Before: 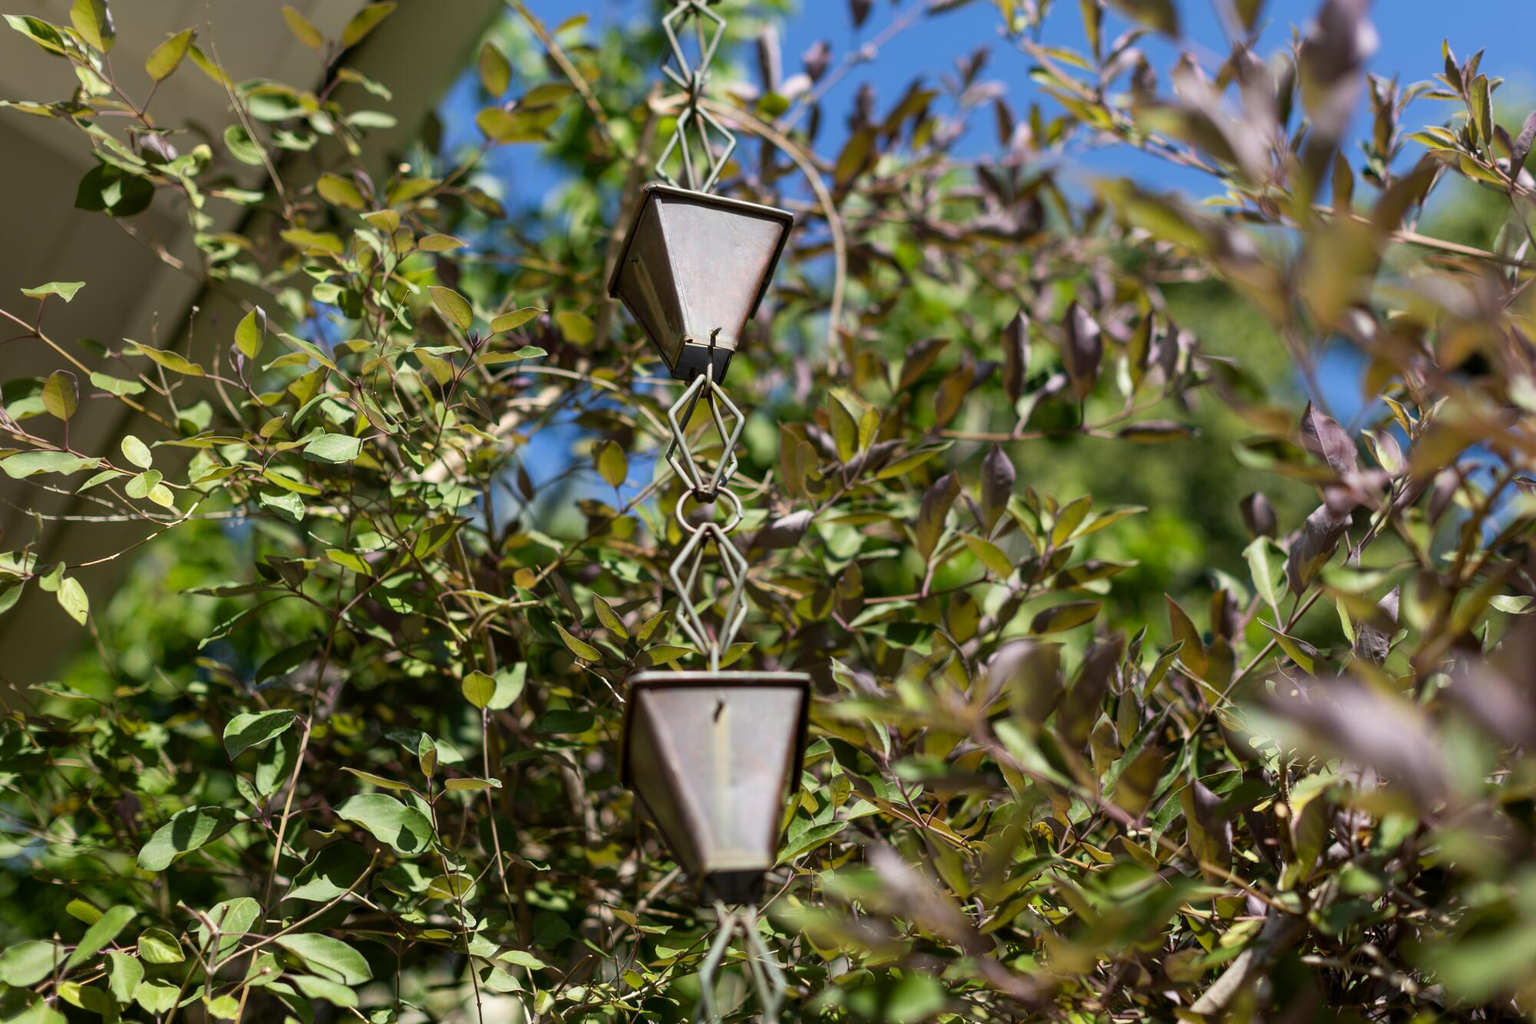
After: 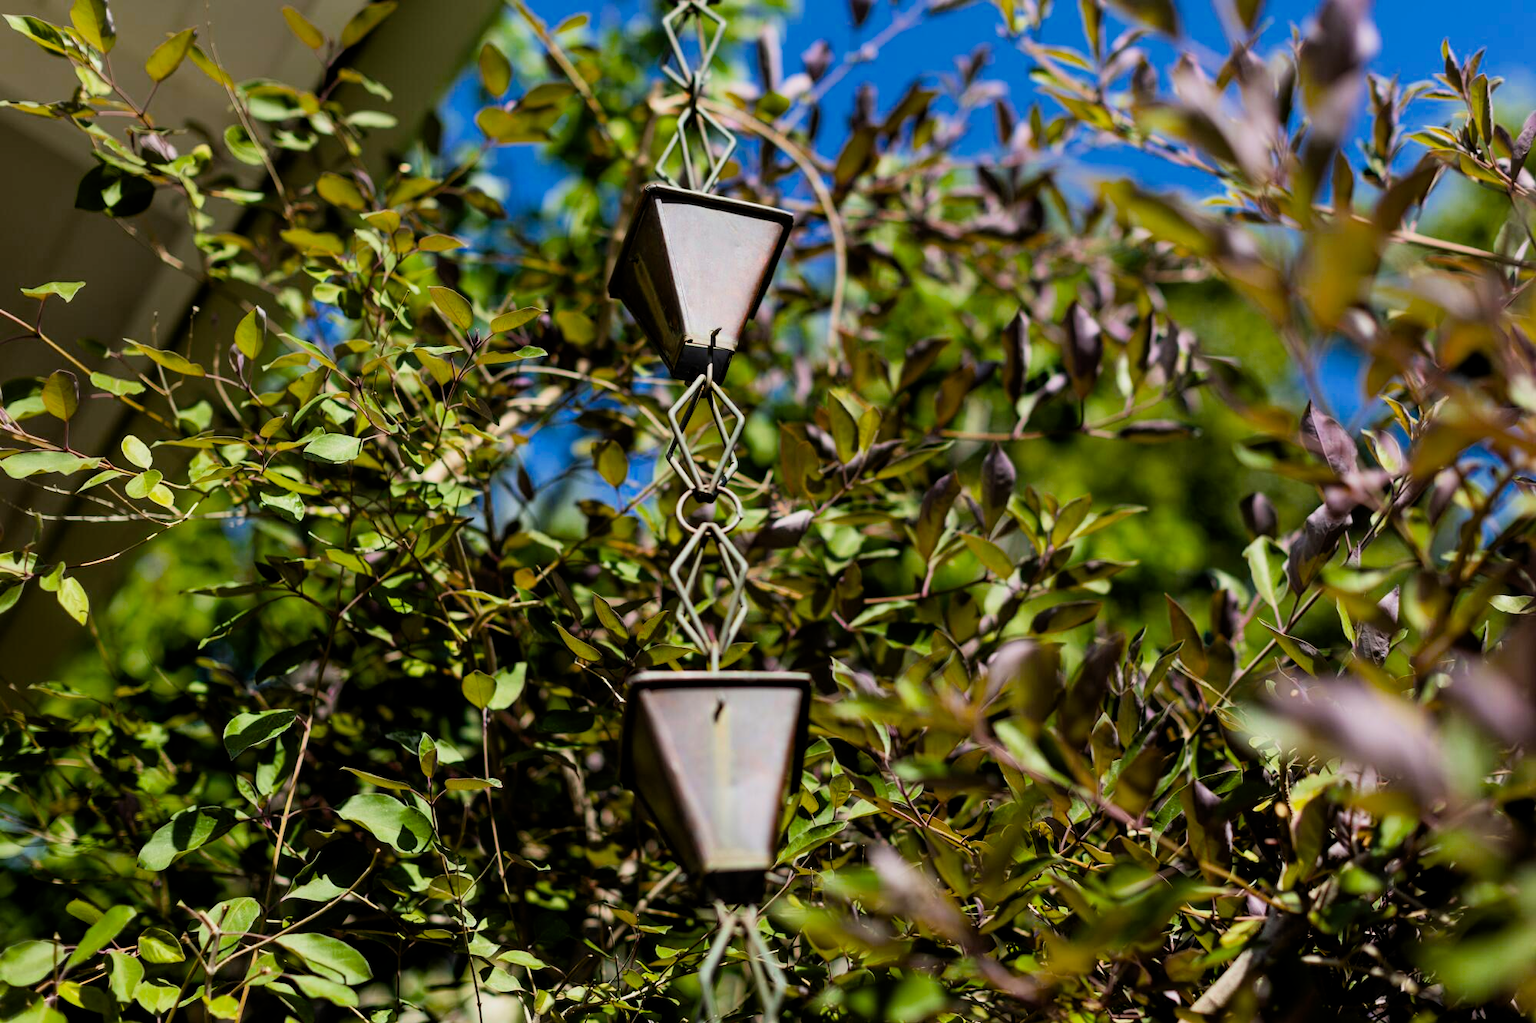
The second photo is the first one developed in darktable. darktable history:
exposure: exposure -0.027 EV, compensate highlight preservation false
color balance rgb: linear chroma grading › global chroma 15.216%, perceptual saturation grading › global saturation 14.688%, global vibrance 1.585%, saturation formula JzAzBz (2021)
filmic rgb: middle gray luminance 12.88%, black relative exposure -10.13 EV, white relative exposure 3.47 EV, target black luminance 0%, hardness 5.71, latitude 44.79%, contrast 1.232, highlights saturation mix 5.86%, shadows ↔ highlights balance 27.48%, iterations of high-quality reconstruction 10
